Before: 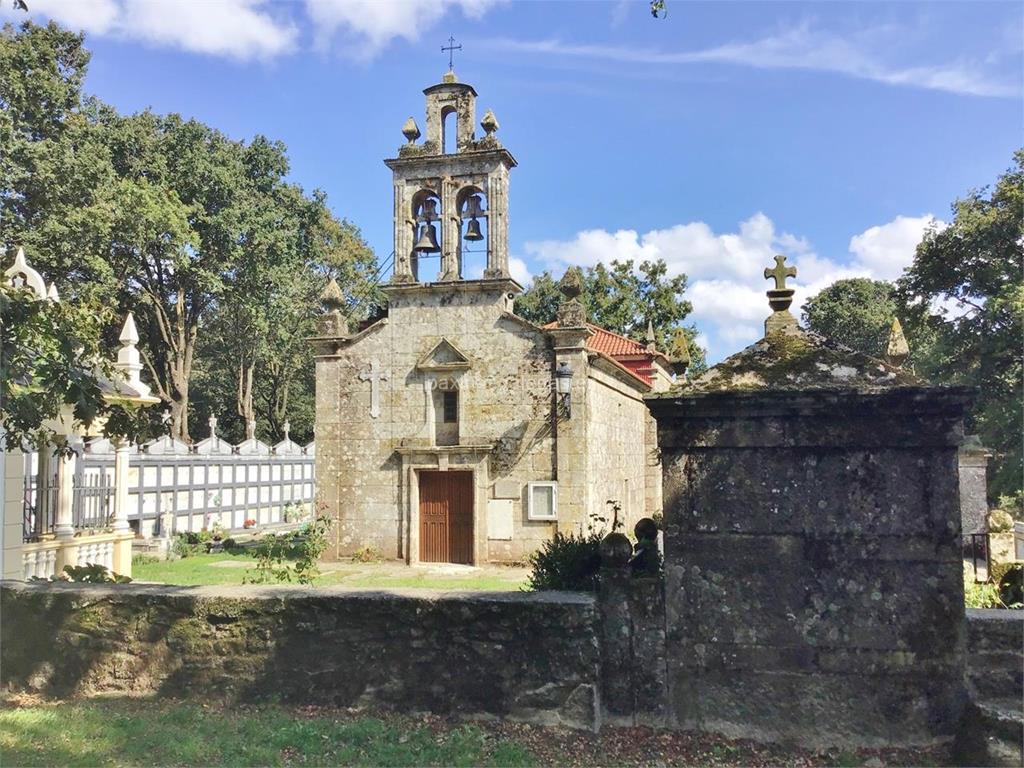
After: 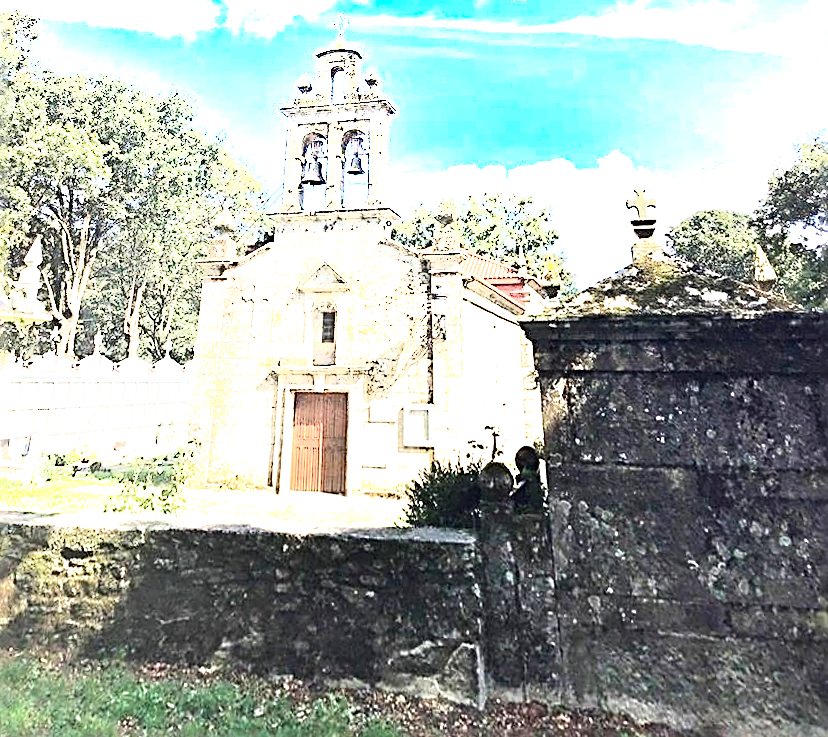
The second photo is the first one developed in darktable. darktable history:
sharpen: radius 3.025, amount 0.757
exposure: black level correction 0.001, exposure 0.955 EV, compensate exposure bias true, compensate highlight preservation false
shadows and highlights: shadows -40.15, highlights 62.88, soften with gaussian
rotate and perspective: rotation 0.72°, lens shift (vertical) -0.352, lens shift (horizontal) -0.051, crop left 0.152, crop right 0.859, crop top 0.019, crop bottom 0.964
tone equalizer: -8 EV -0.75 EV, -7 EV -0.7 EV, -6 EV -0.6 EV, -5 EV -0.4 EV, -3 EV 0.4 EV, -2 EV 0.6 EV, -1 EV 0.7 EV, +0 EV 0.75 EV, edges refinement/feathering 500, mask exposure compensation -1.57 EV, preserve details no
crop and rotate: left 1.774%, right 0.633%, bottom 1.28%
